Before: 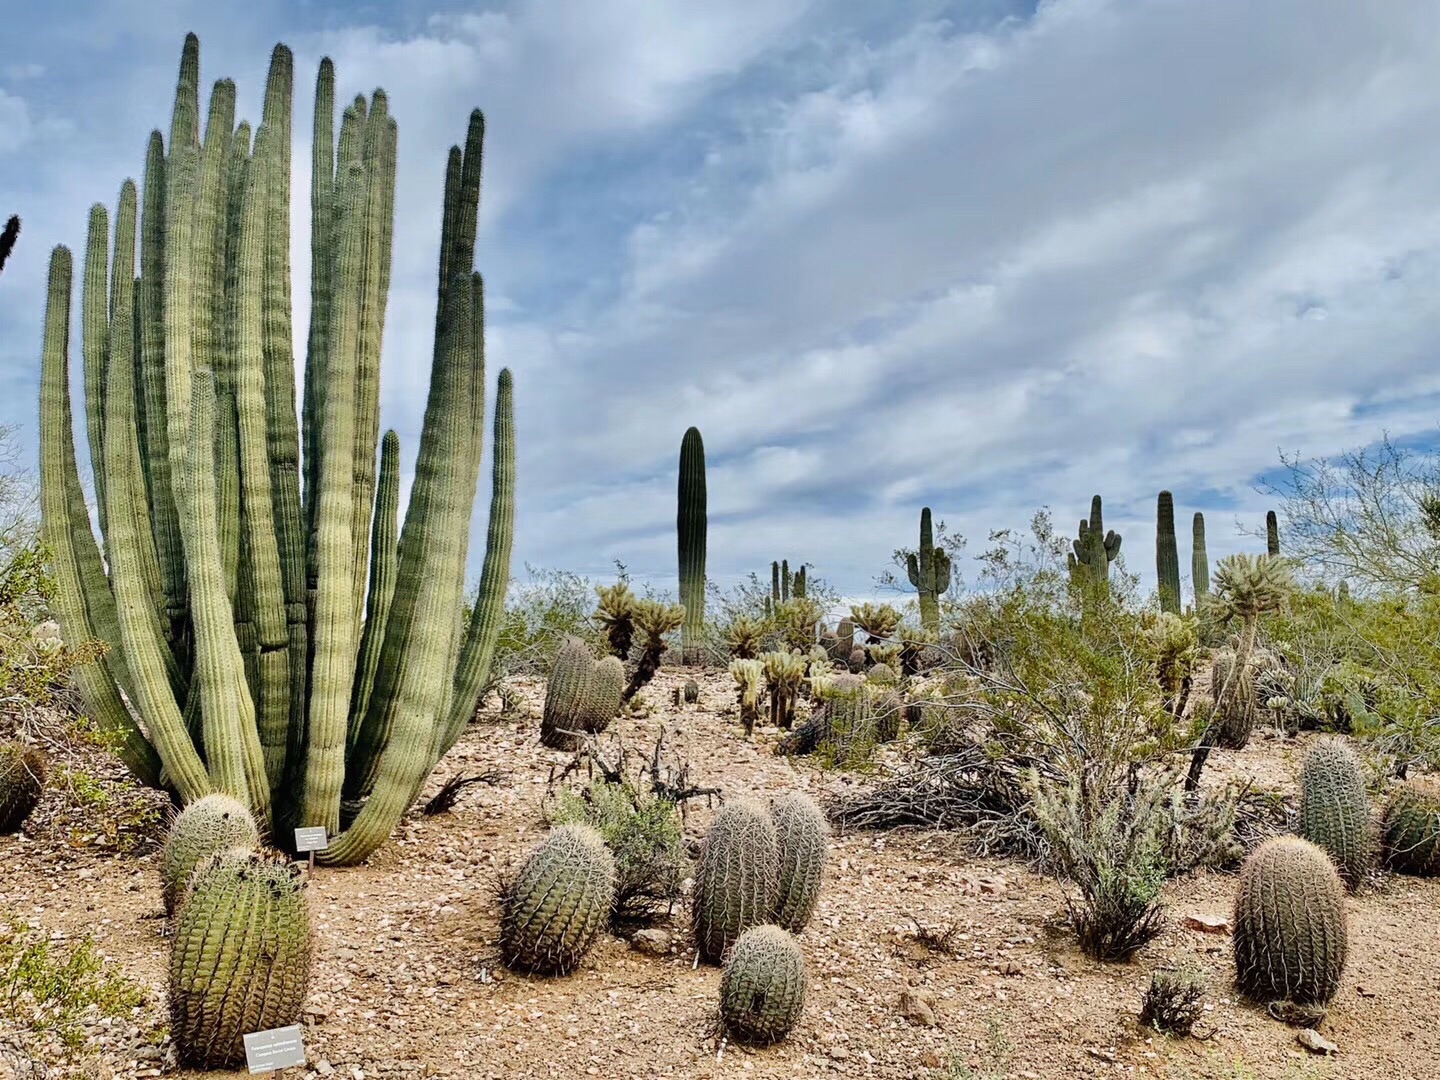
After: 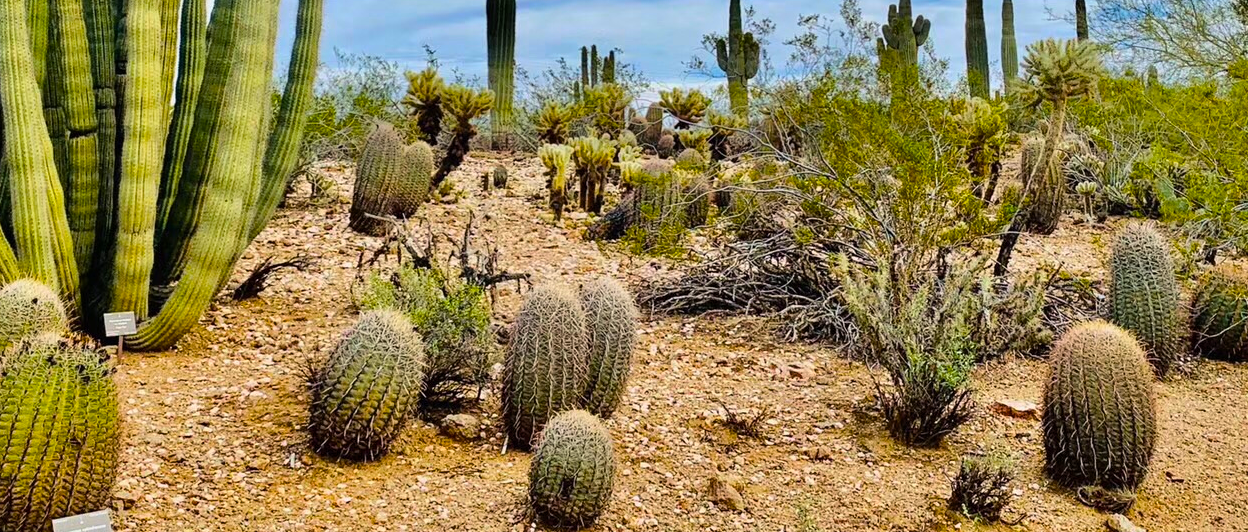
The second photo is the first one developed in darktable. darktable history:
color balance rgb: linear chroma grading › shadows -30.413%, linear chroma grading › global chroma 35.163%, perceptual saturation grading › global saturation 30.845%, global vibrance 20.621%
crop and rotate: left 13.265%, top 47.766%, bottom 2.887%
